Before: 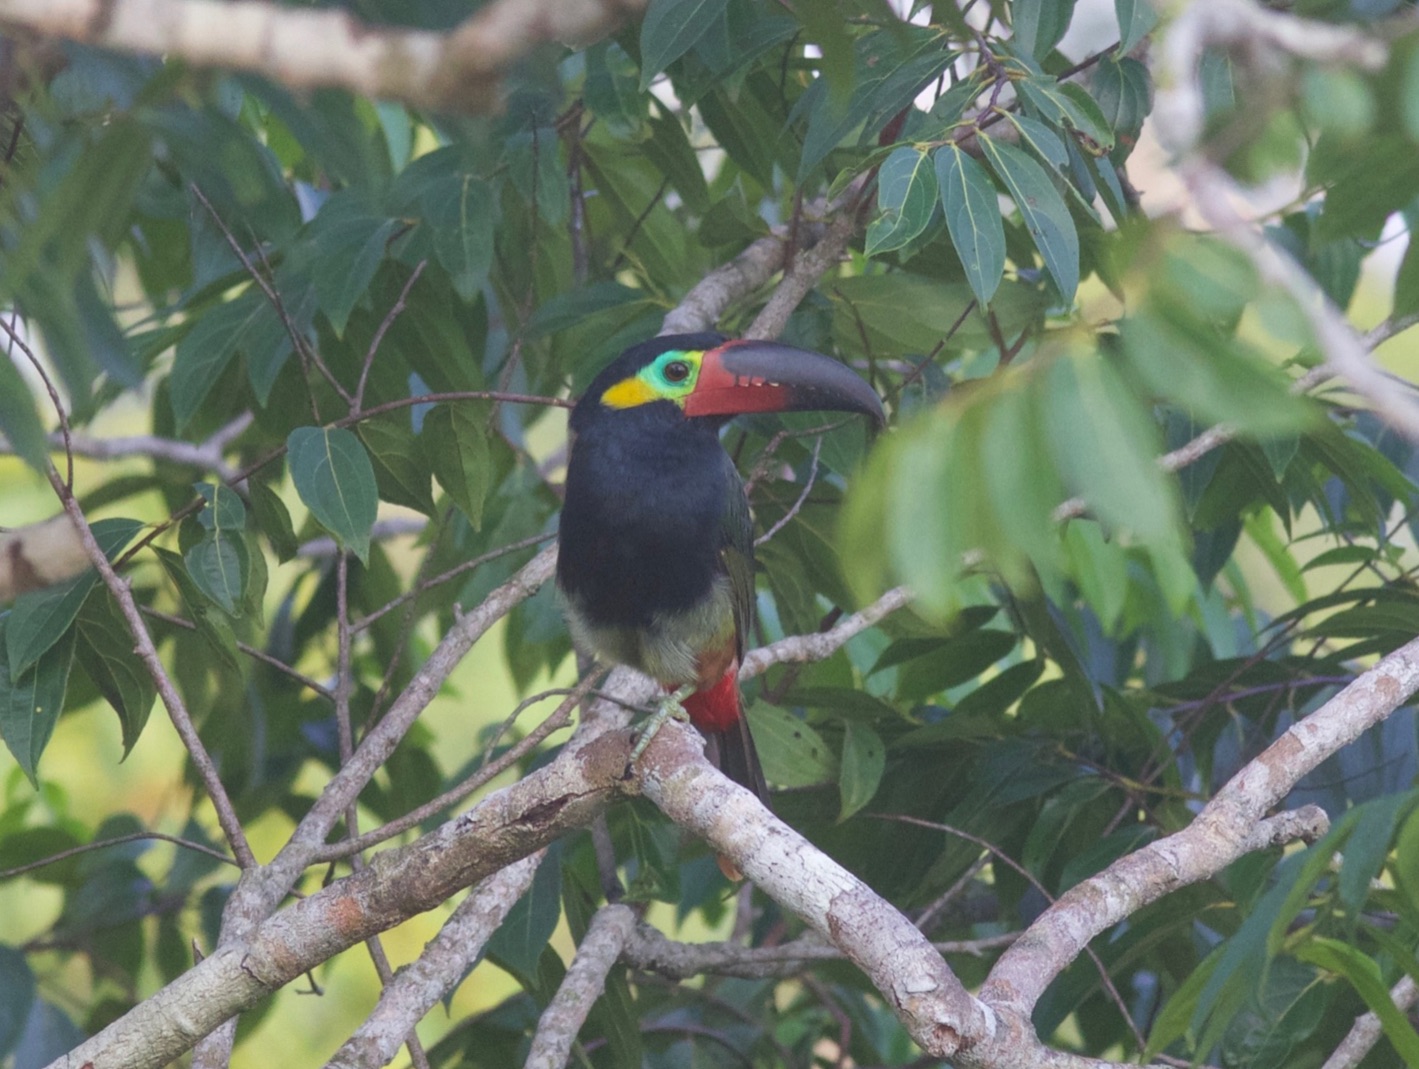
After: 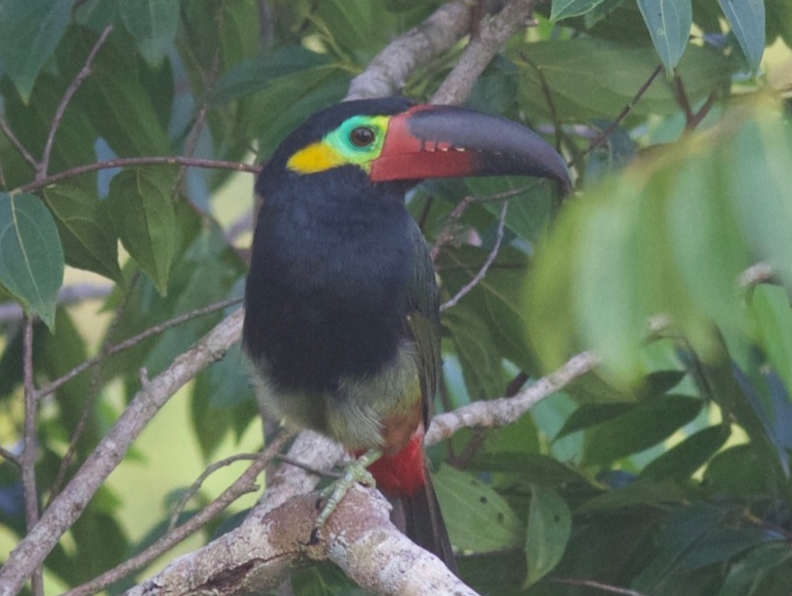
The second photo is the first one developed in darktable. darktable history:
crop and rotate: left 22.13%, top 22.054%, right 22.026%, bottom 22.102%
color correction: highlights a* -0.137, highlights b* 0.137
